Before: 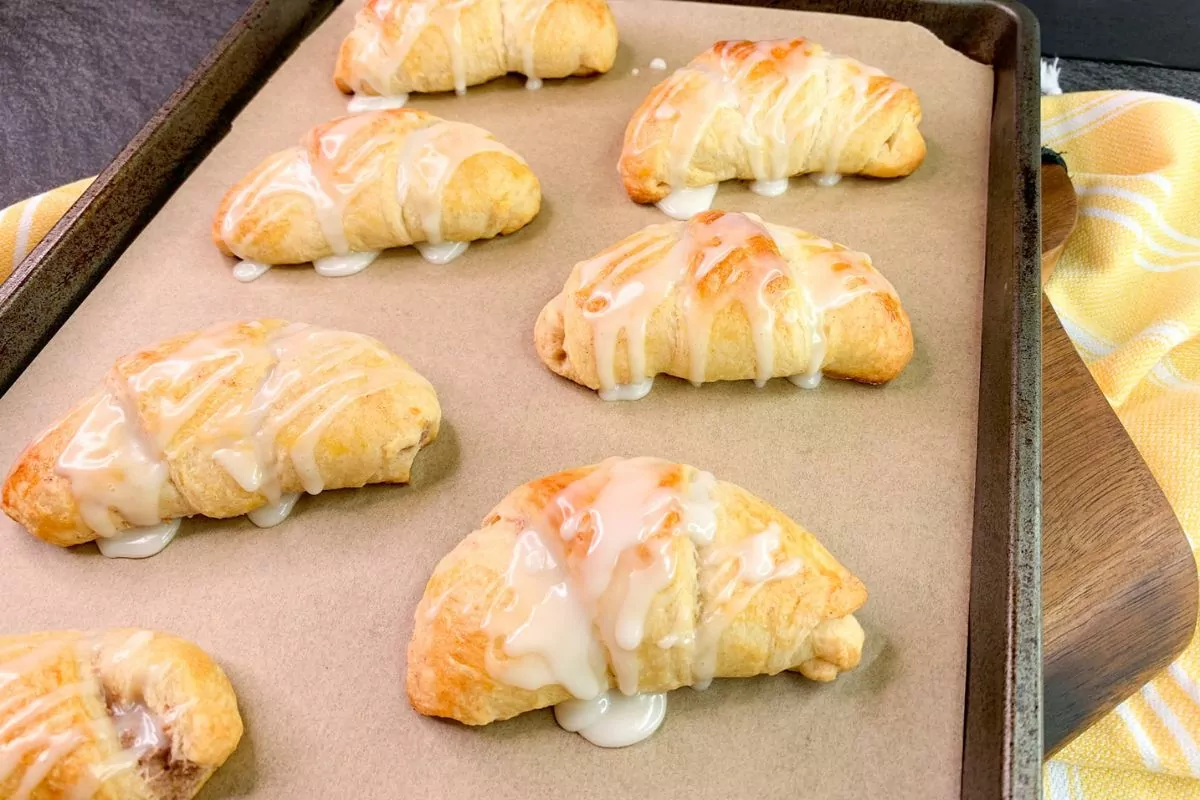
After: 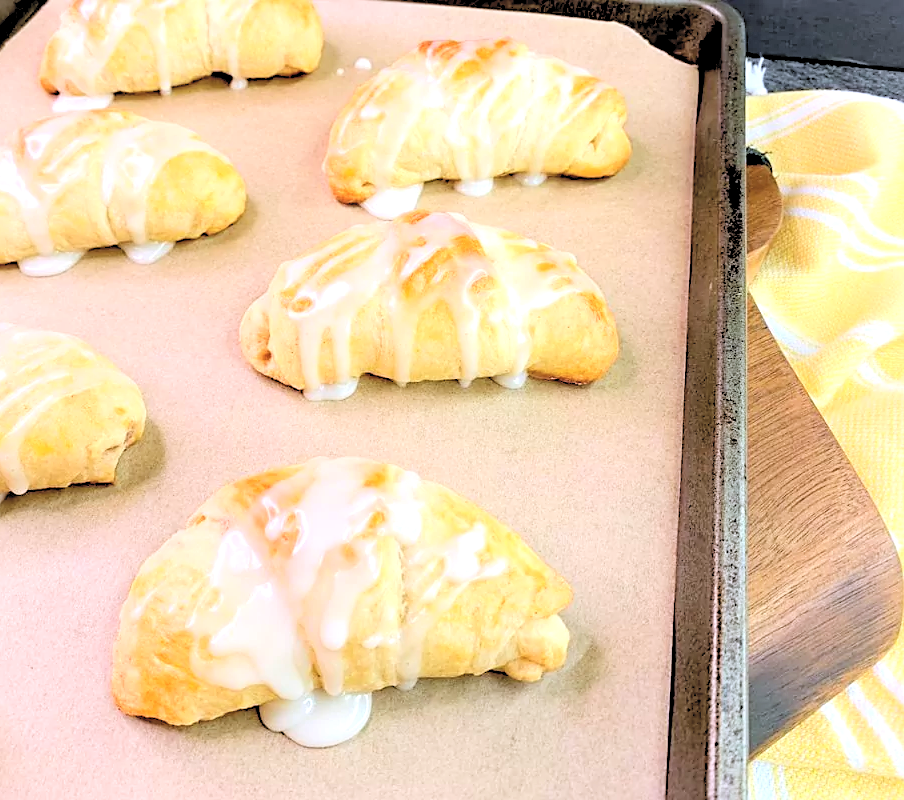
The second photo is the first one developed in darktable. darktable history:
contrast brightness saturation: contrast 0.1, brightness 0.3, saturation 0.14
sharpen: amount 0.478
rgb levels: levels [[0.01, 0.419, 0.839], [0, 0.5, 1], [0, 0.5, 1]]
crop and rotate: left 24.6%
white balance: red 0.98, blue 1.034
shadows and highlights: shadows -10, white point adjustment 1.5, highlights 10
color calibration: illuminant as shot in camera, x 0.358, y 0.373, temperature 4628.91 K
